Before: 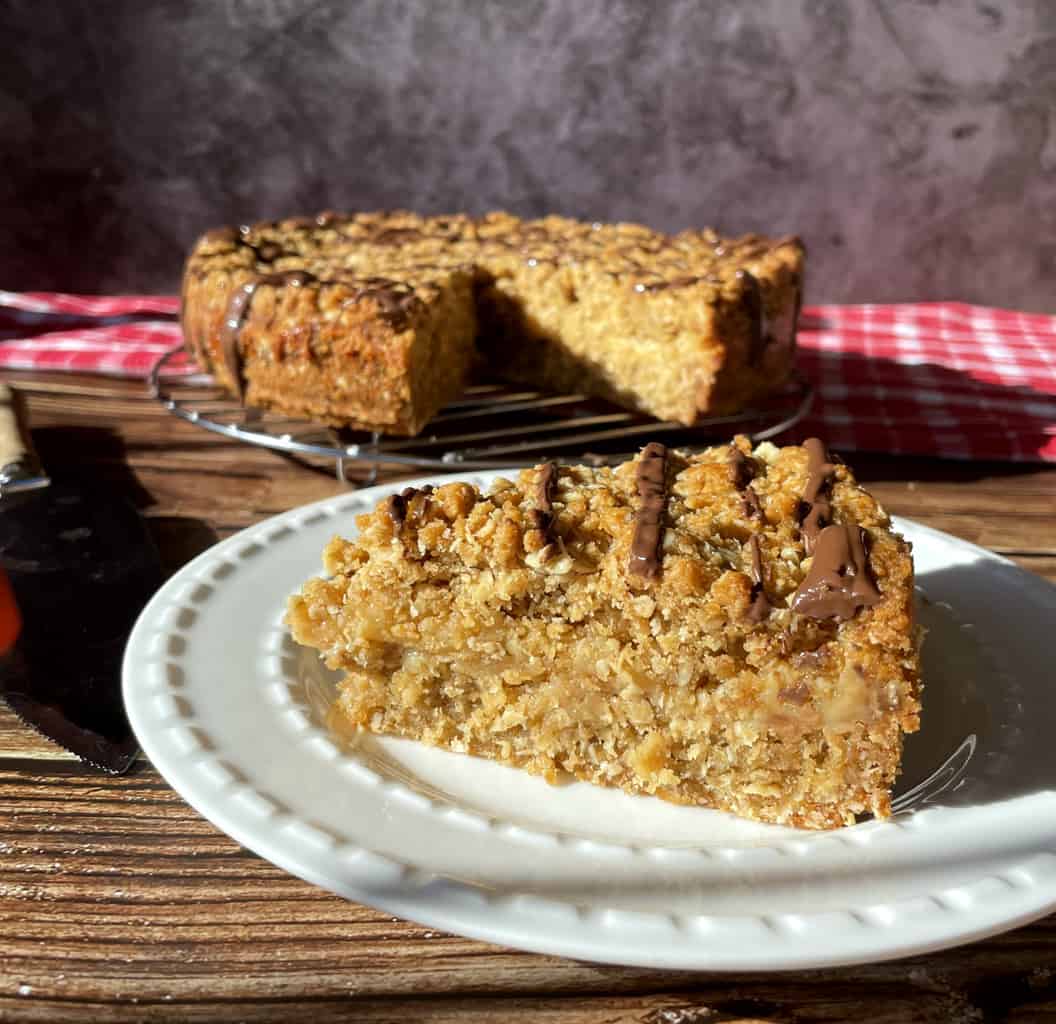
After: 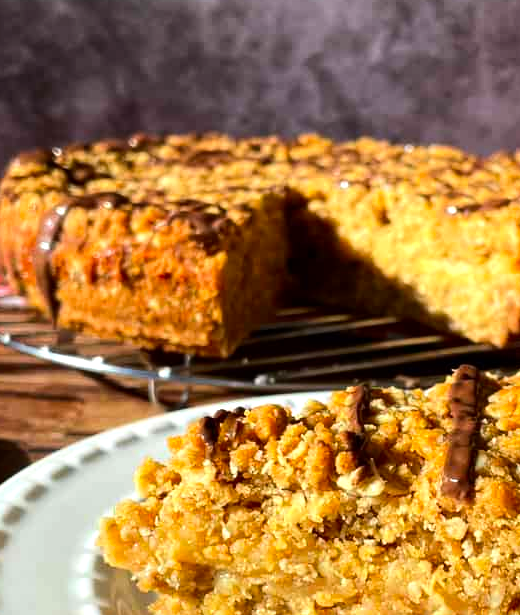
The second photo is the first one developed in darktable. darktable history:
contrast brightness saturation: contrast 0.08, saturation 0.2
crop: left 17.835%, top 7.675%, right 32.881%, bottom 32.213%
tone equalizer: -8 EV -0.417 EV, -7 EV -0.389 EV, -6 EV -0.333 EV, -5 EV -0.222 EV, -3 EV 0.222 EV, -2 EV 0.333 EV, -1 EV 0.389 EV, +0 EV 0.417 EV, edges refinement/feathering 500, mask exposure compensation -1.57 EV, preserve details no
exposure: compensate highlight preservation false
